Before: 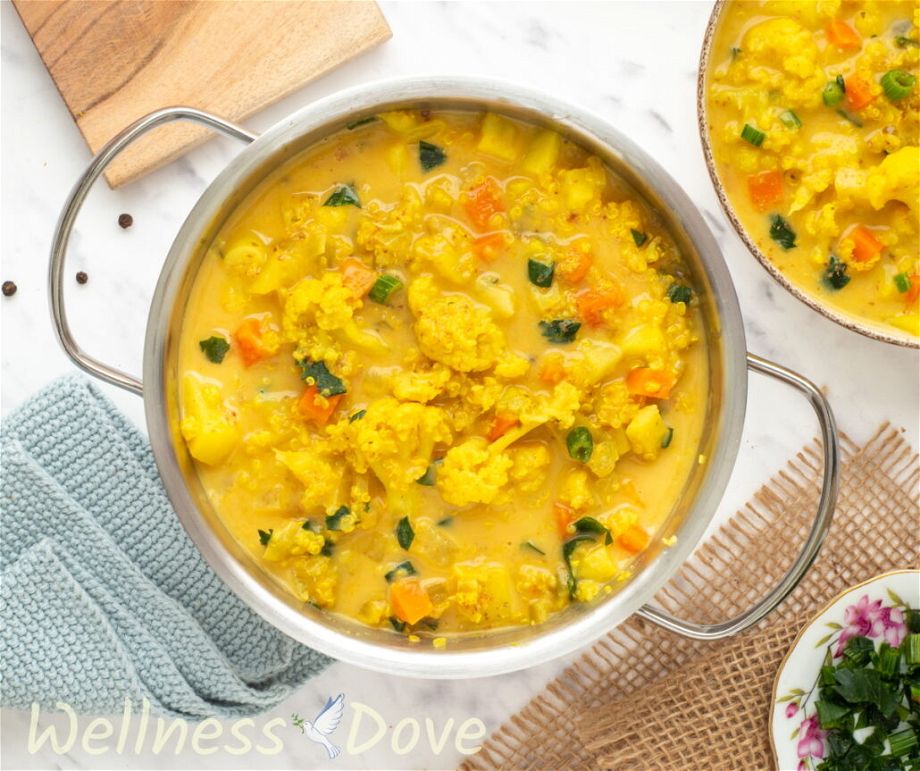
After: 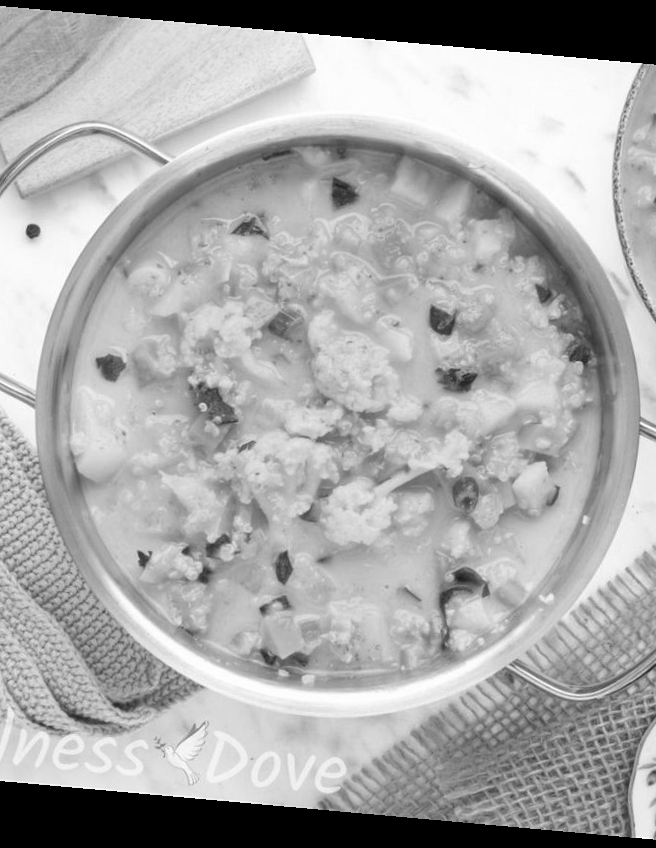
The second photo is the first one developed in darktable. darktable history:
crop and rotate: left 14.385%, right 18.948%
rotate and perspective: rotation 5.12°, automatic cropping off
monochrome: a 1.94, b -0.638
